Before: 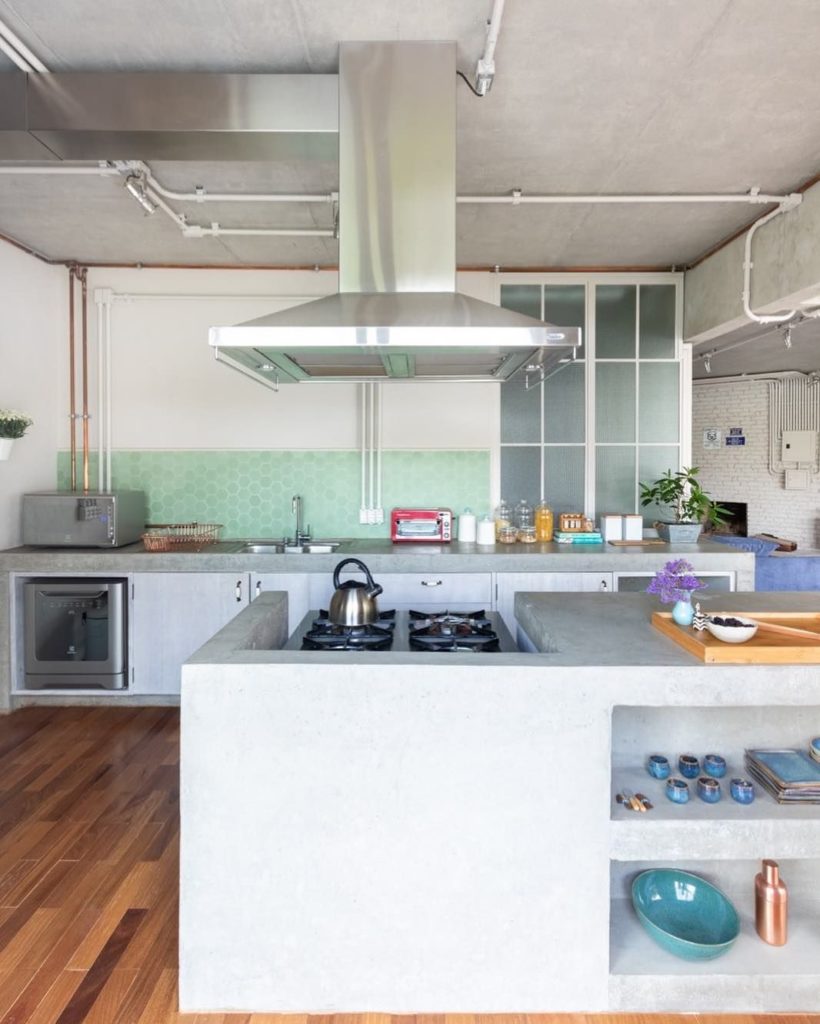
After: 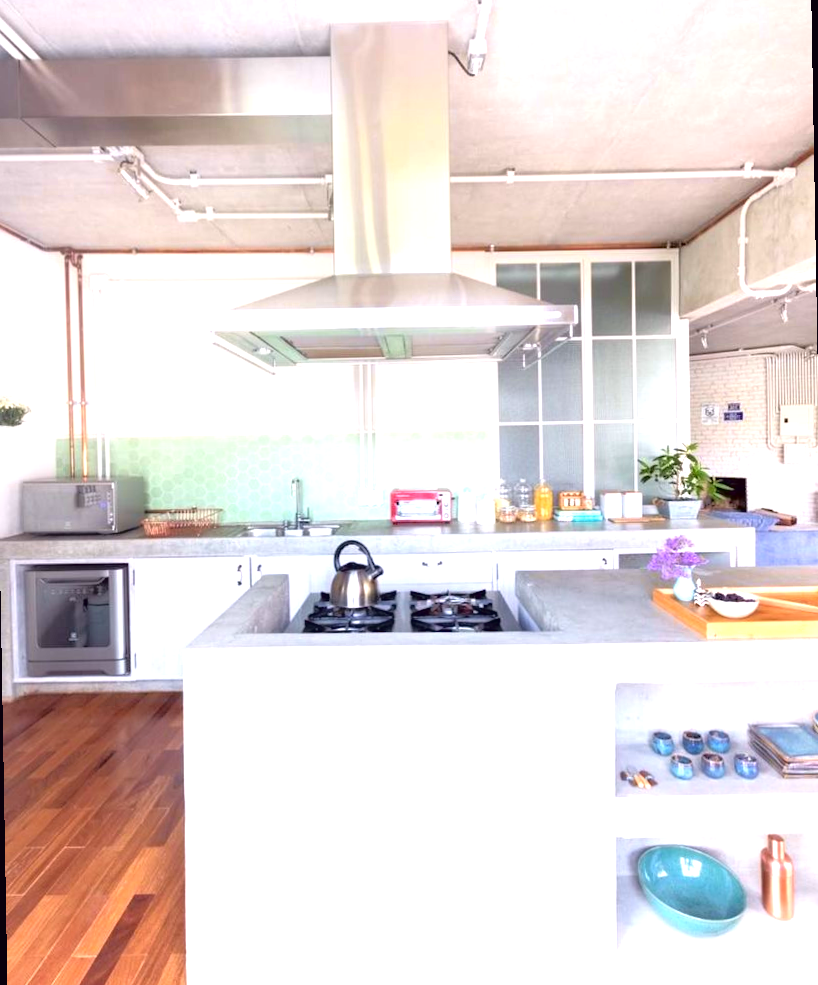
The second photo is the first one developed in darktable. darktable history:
exposure: exposure 1 EV, compensate highlight preservation false
tone curve: curves: ch0 [(0, 0) (0.126, 0.061) (0.362, 0.382) (0.498, 0.498) (0.706, 0.712) (1, 1)]; ch1 [(0, 0) (0.5, 0.522) (0.55, 0.586) (1, 1)]; ch2 [(0, 0) (0.44, 0.424) (0.5, 0.482) (0.537, 0.538) (1, 1)], color space Lab, independent channels, preserve colors none
rotate and perspective: rotation -1°, crop left 0.011, crop right 0.989, crop top 0.025, crop bottom 0.975
